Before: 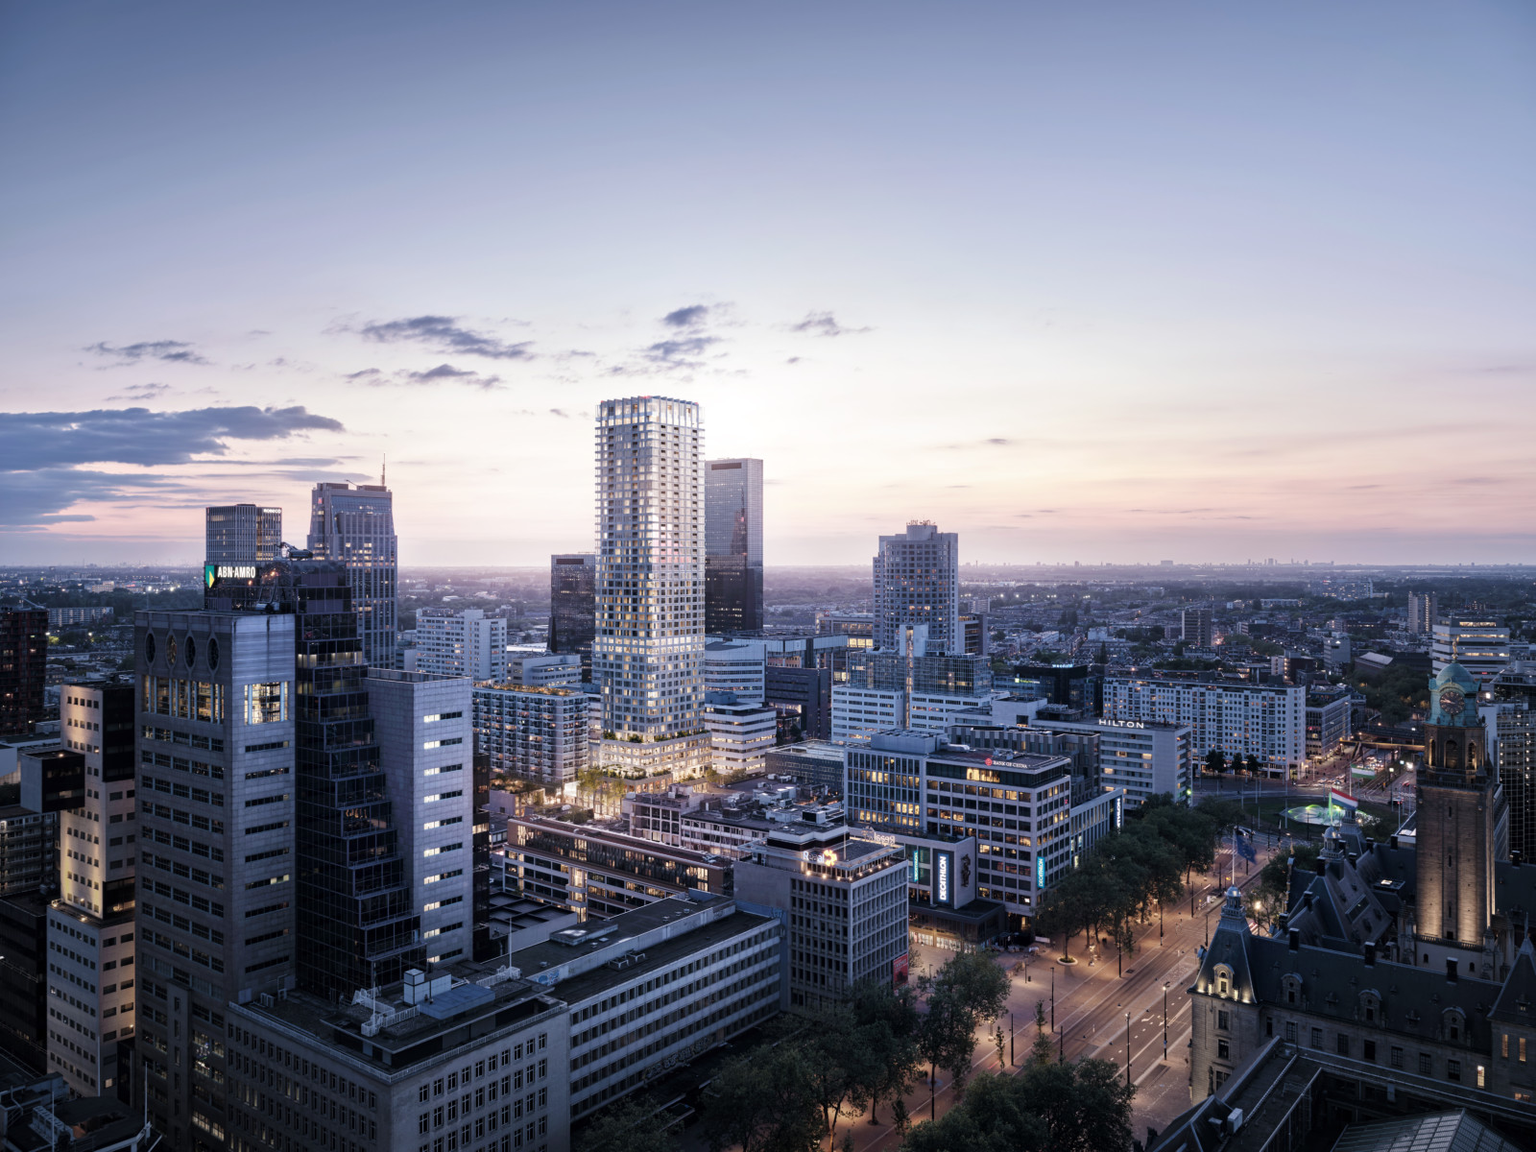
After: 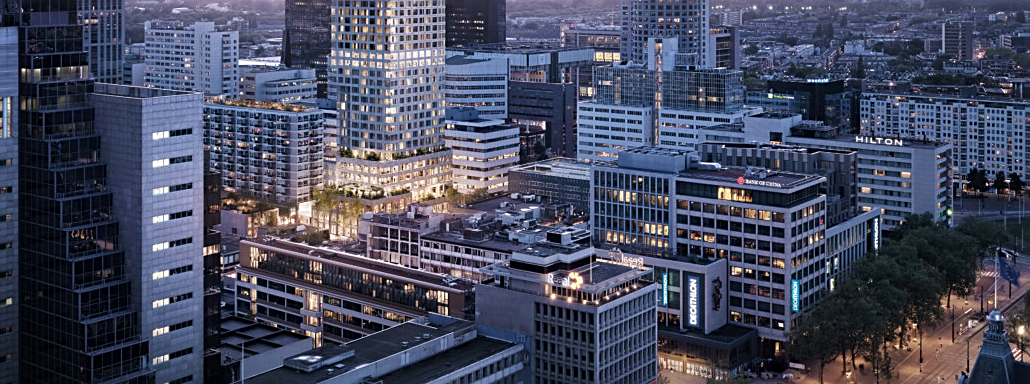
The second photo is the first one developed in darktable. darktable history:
sharpen: on, module defaults
velvia: strength 9.25%
crop: left 18.091%, top 51.13%, right 17.525%, bottom 16.85%
